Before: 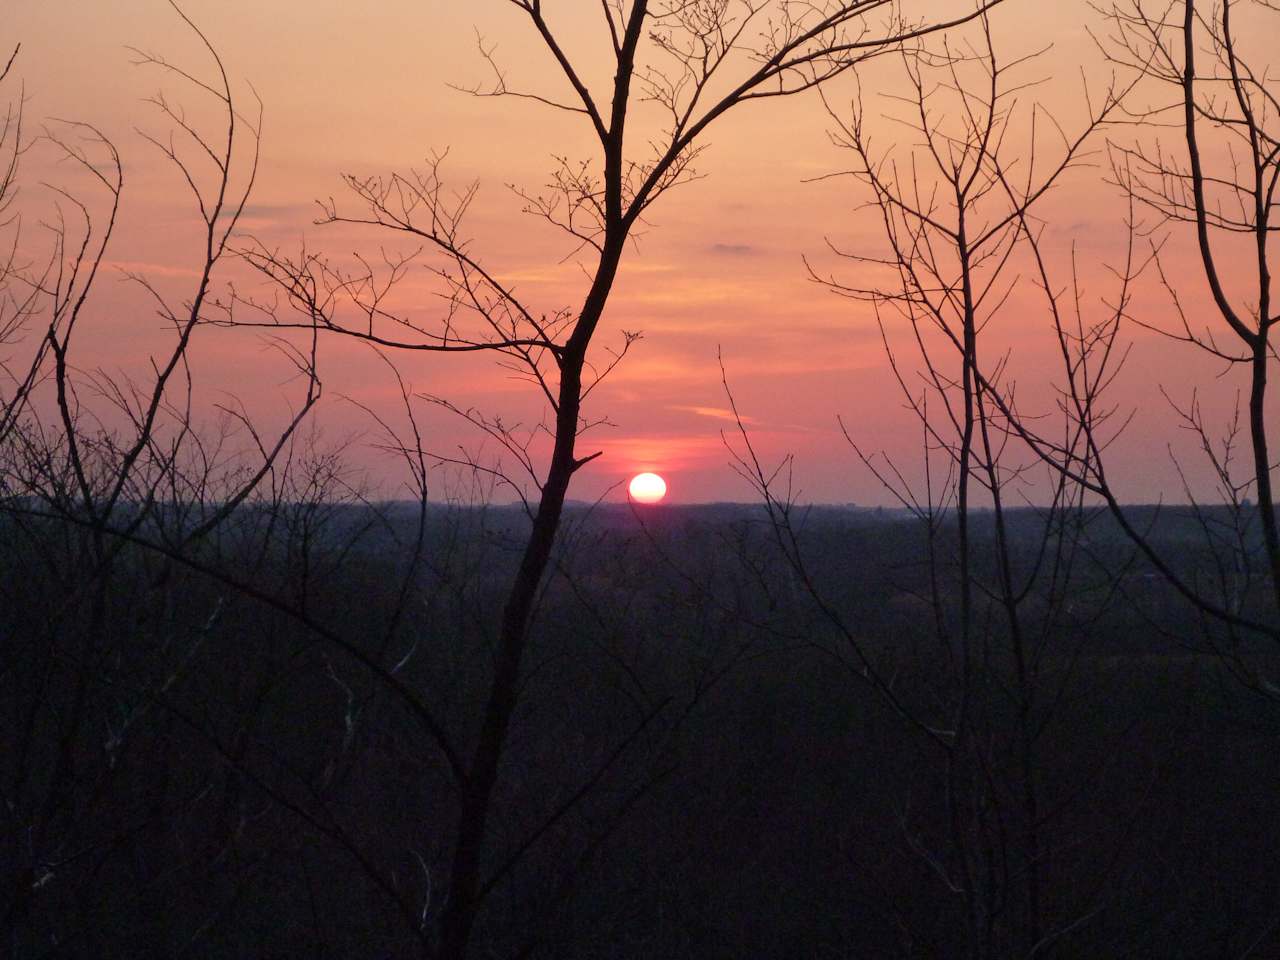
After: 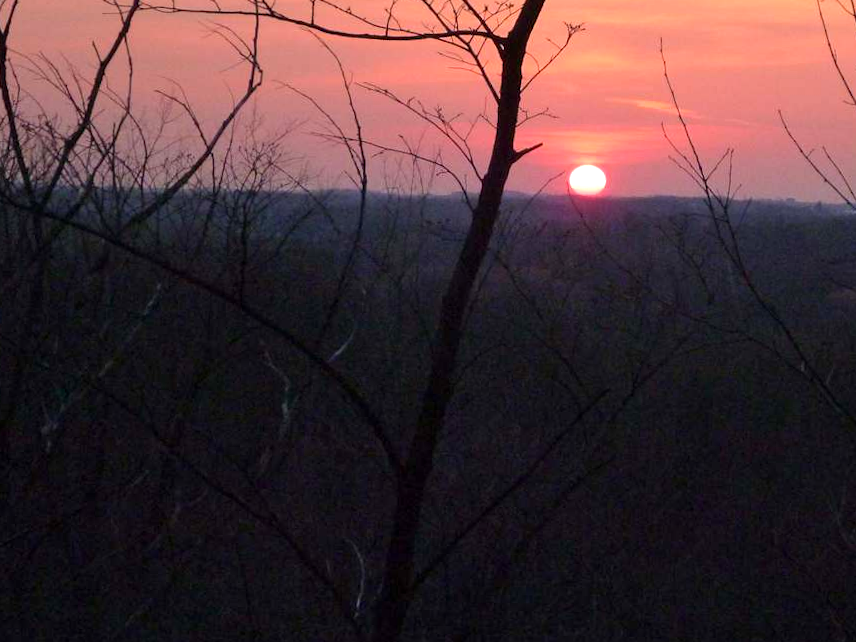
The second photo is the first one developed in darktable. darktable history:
exposure: black level correction 0.001, exposure 0.5 EV, compensate exposure bias true, compensate highlight preservation false
crop and rotate: angle -0.82°, left 3.85%, top 31.828%, right 27.992%
